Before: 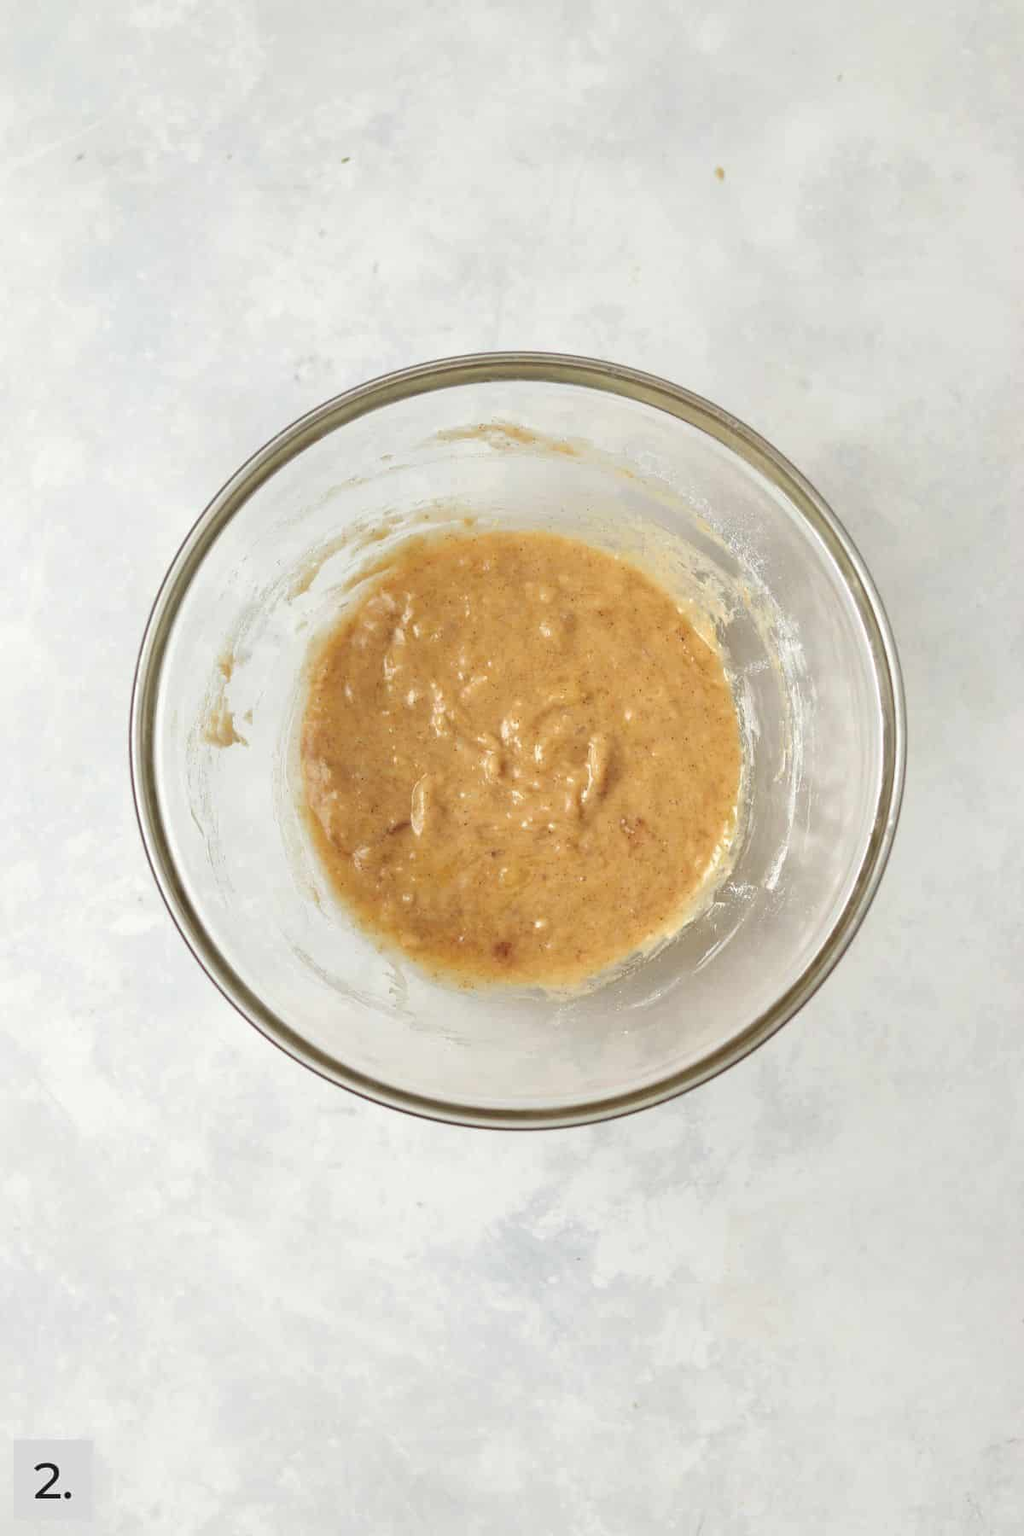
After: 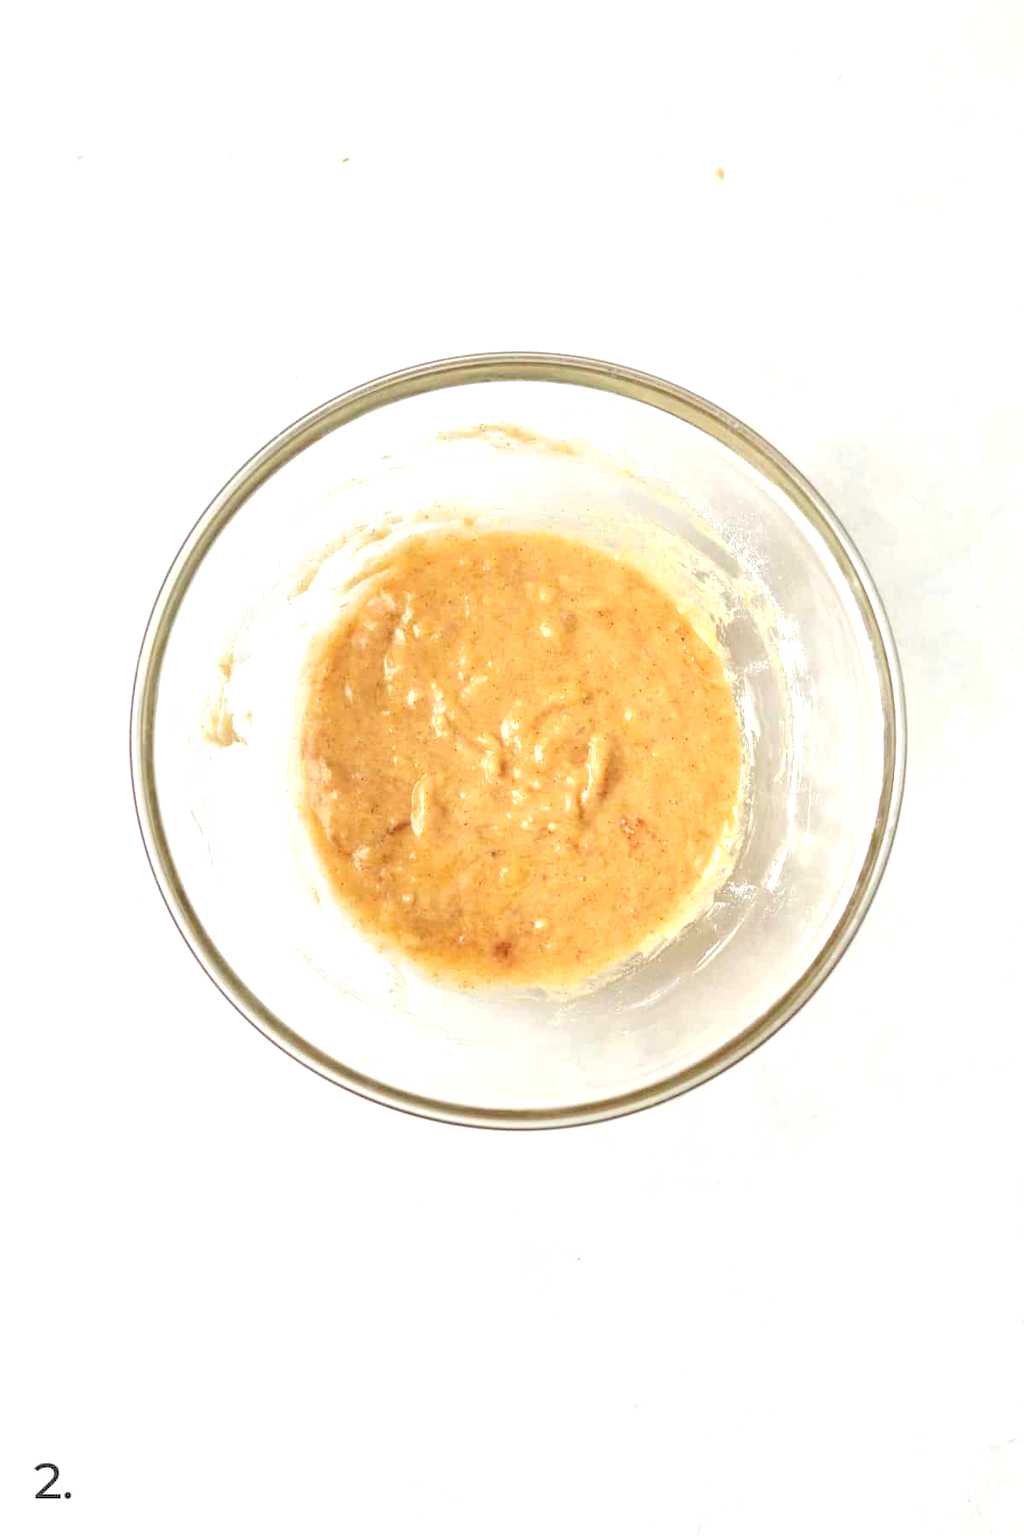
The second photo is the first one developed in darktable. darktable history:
levels: levels [0.036, 0.364, 0.827]
local contrast: on, module defaults
